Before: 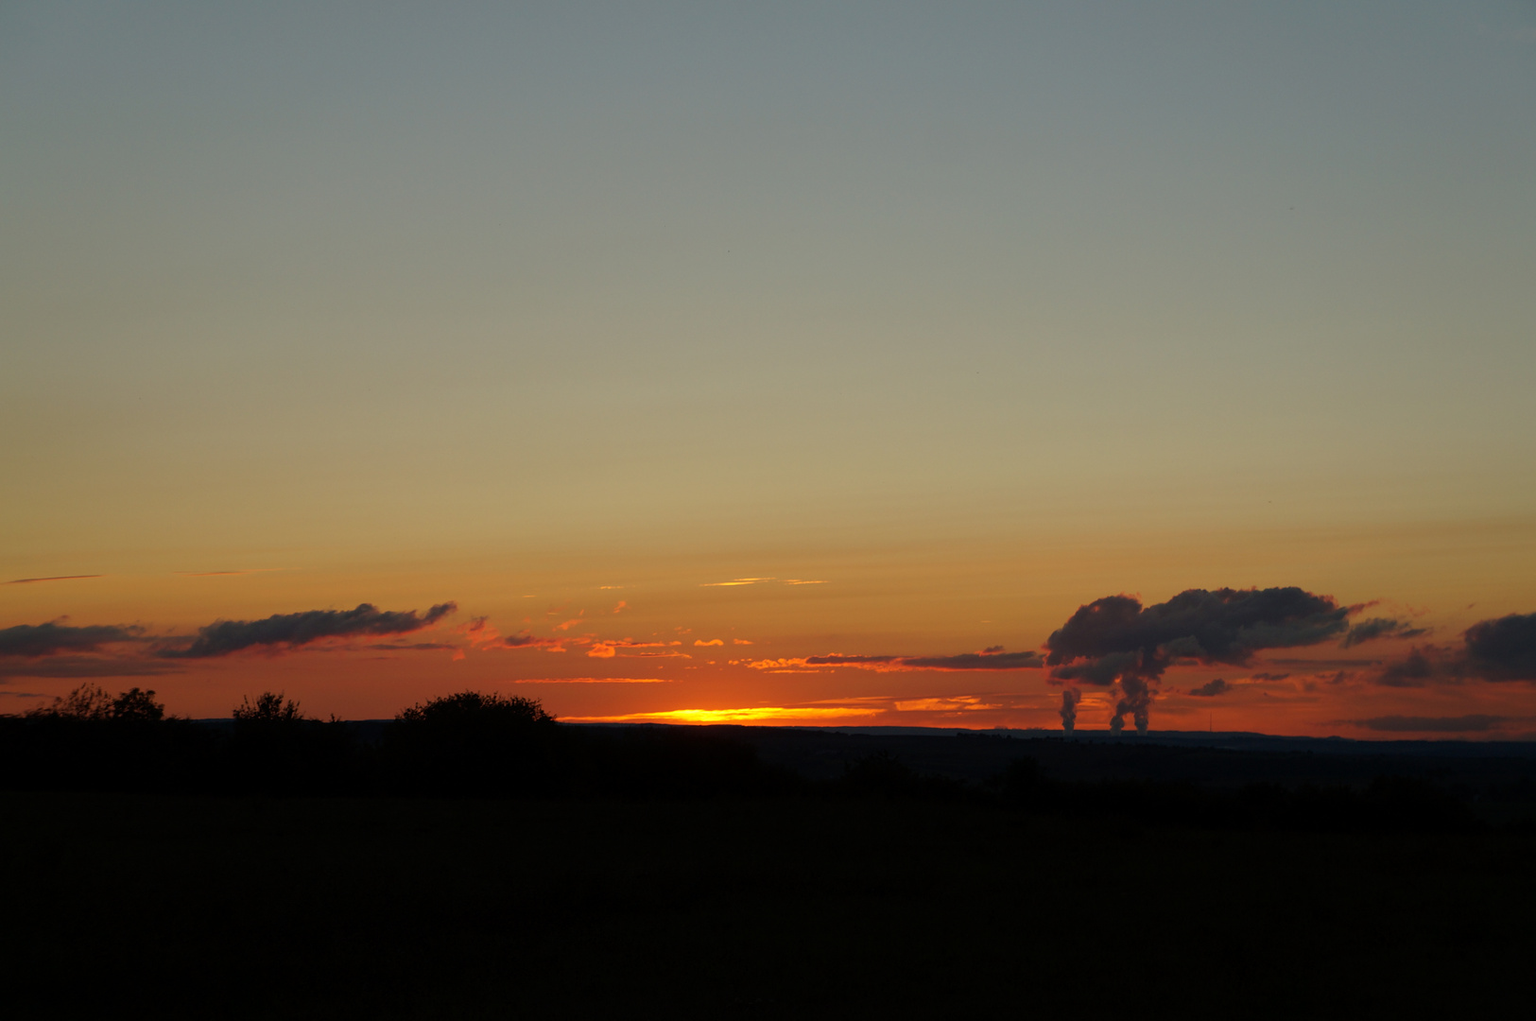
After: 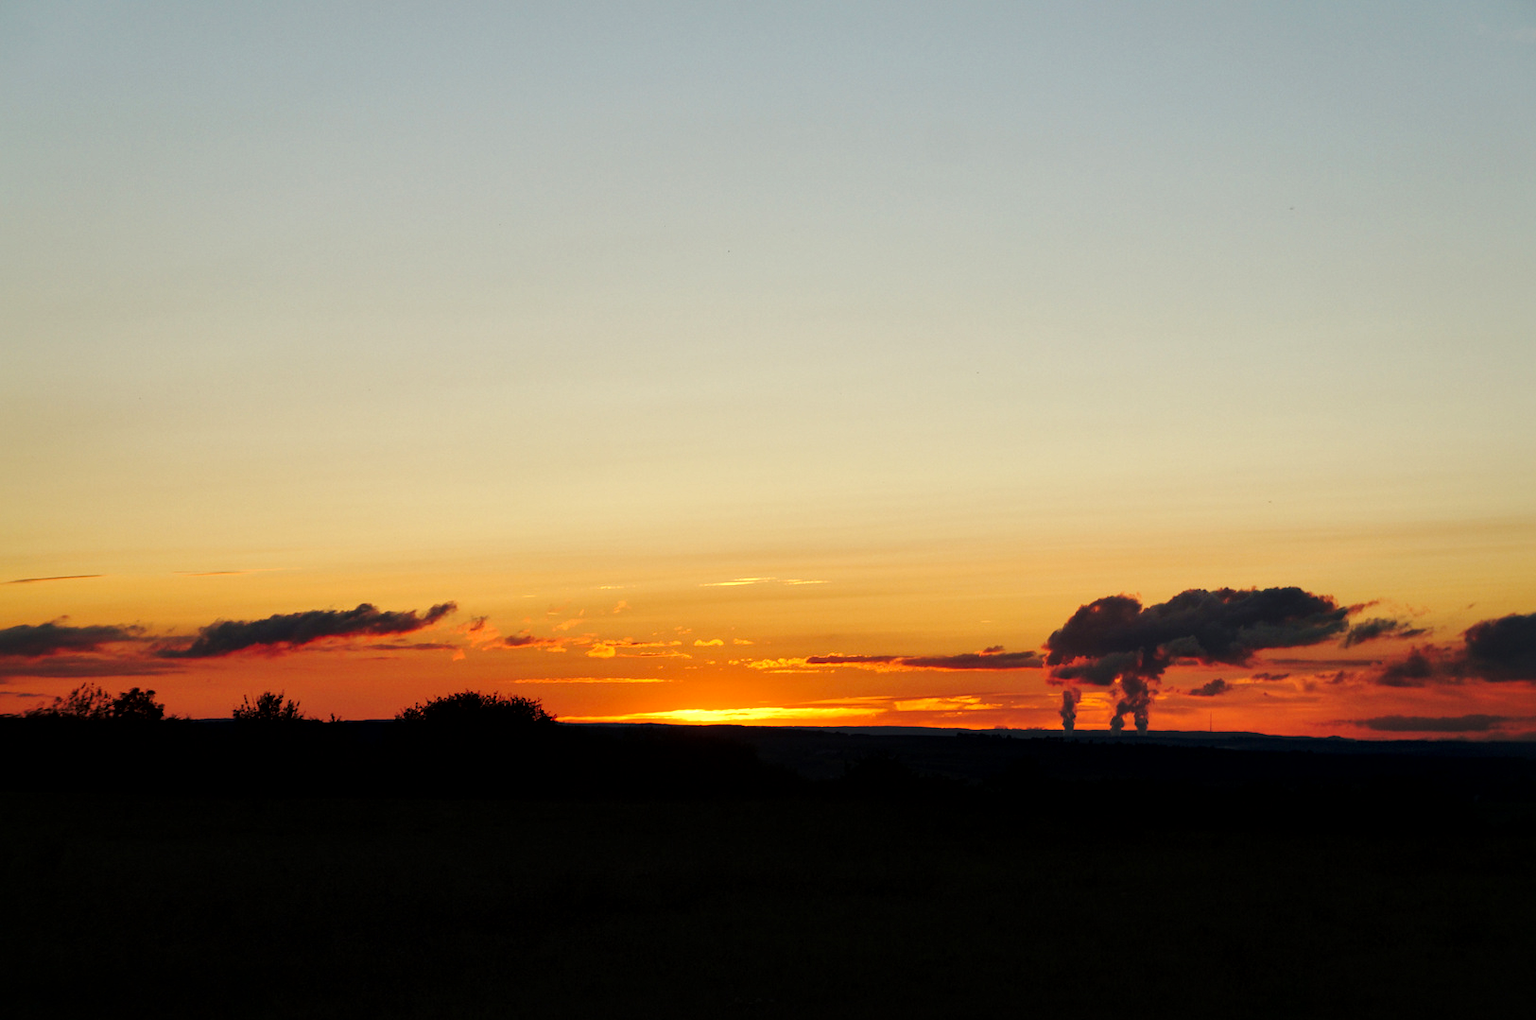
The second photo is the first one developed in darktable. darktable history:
base curve: curves: ch0 [(0, 0) (0.032, 0.037) (0.105, 0.228) (0.435, 0.76) (0.856, 0.983) (1, 1)], preserve colors none
local contrast: mode bilateral grid, contrast 25, coarseness 60, detail 151%, midtone range 0.2
